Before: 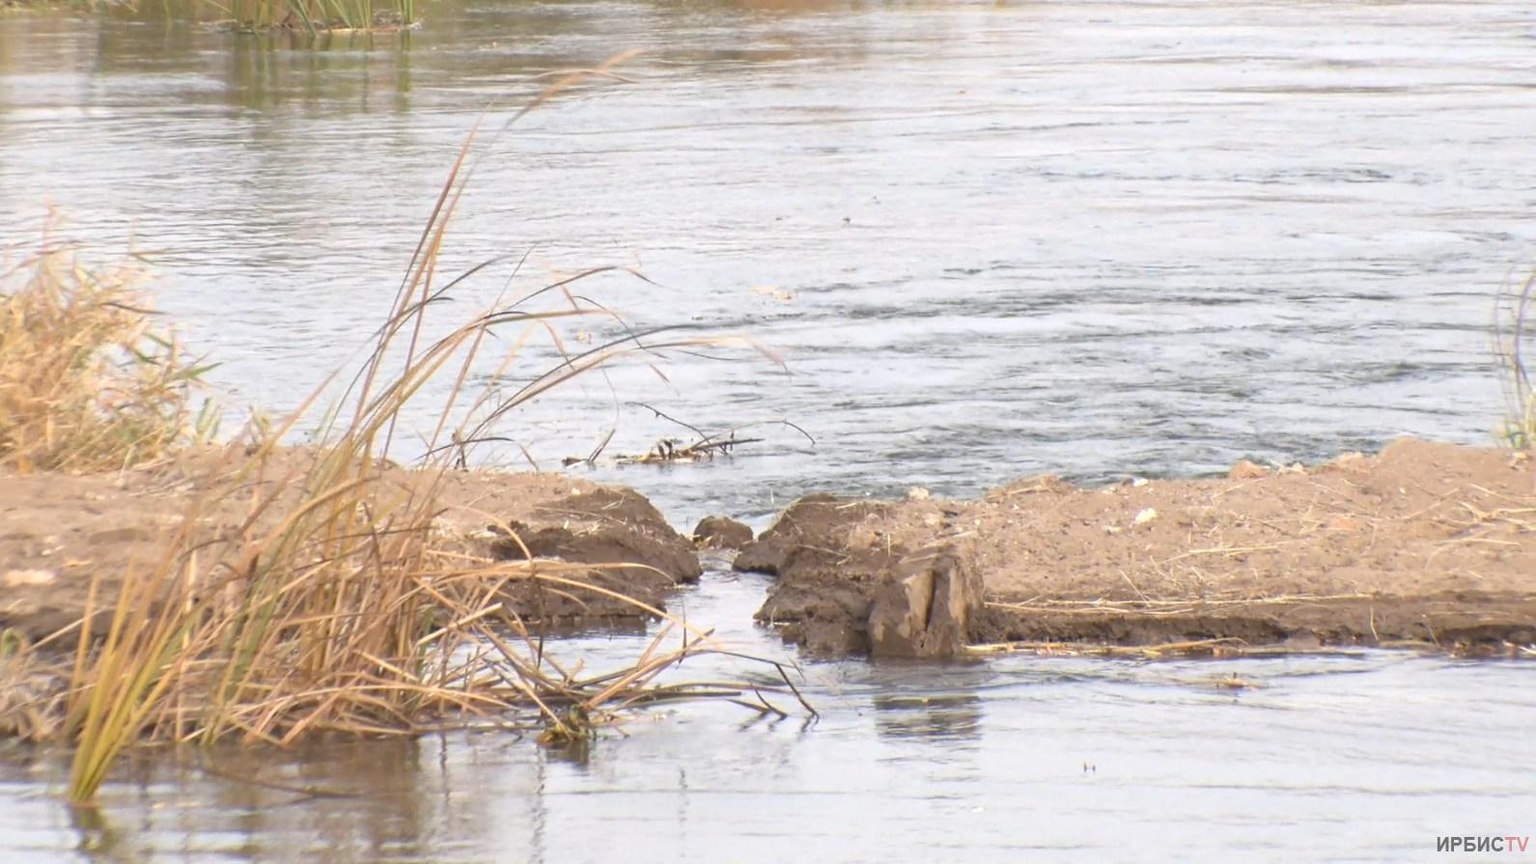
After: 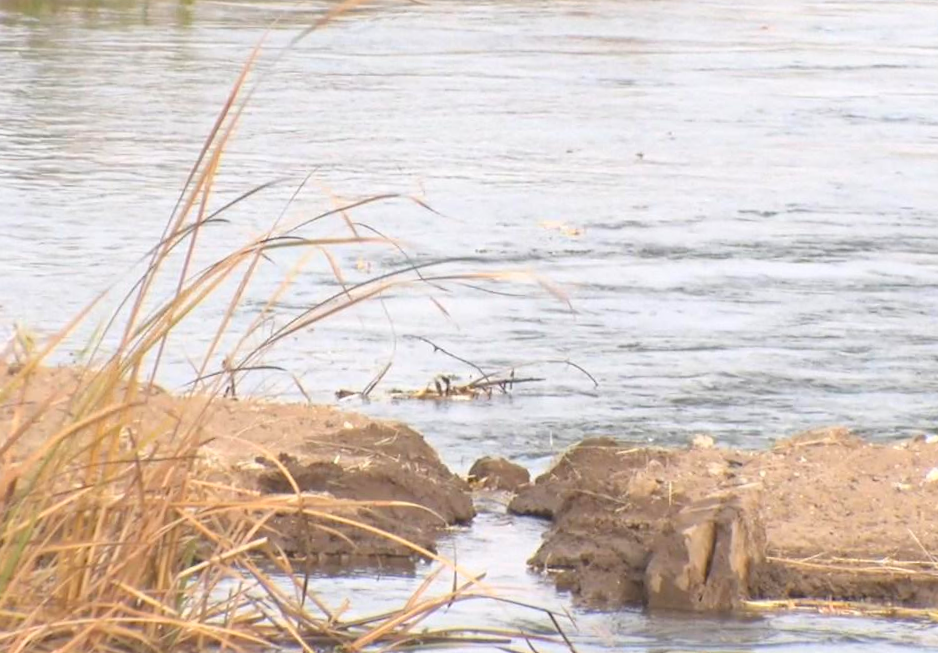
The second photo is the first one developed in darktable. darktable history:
rotate and perspective: rotation 2.27°, automatic cropping off
crop: left 16.202%, top 11.208%, right 26.045%, bottom 20.557%
contrast brightness saturation: brightness 0.09, saturation 0.19
